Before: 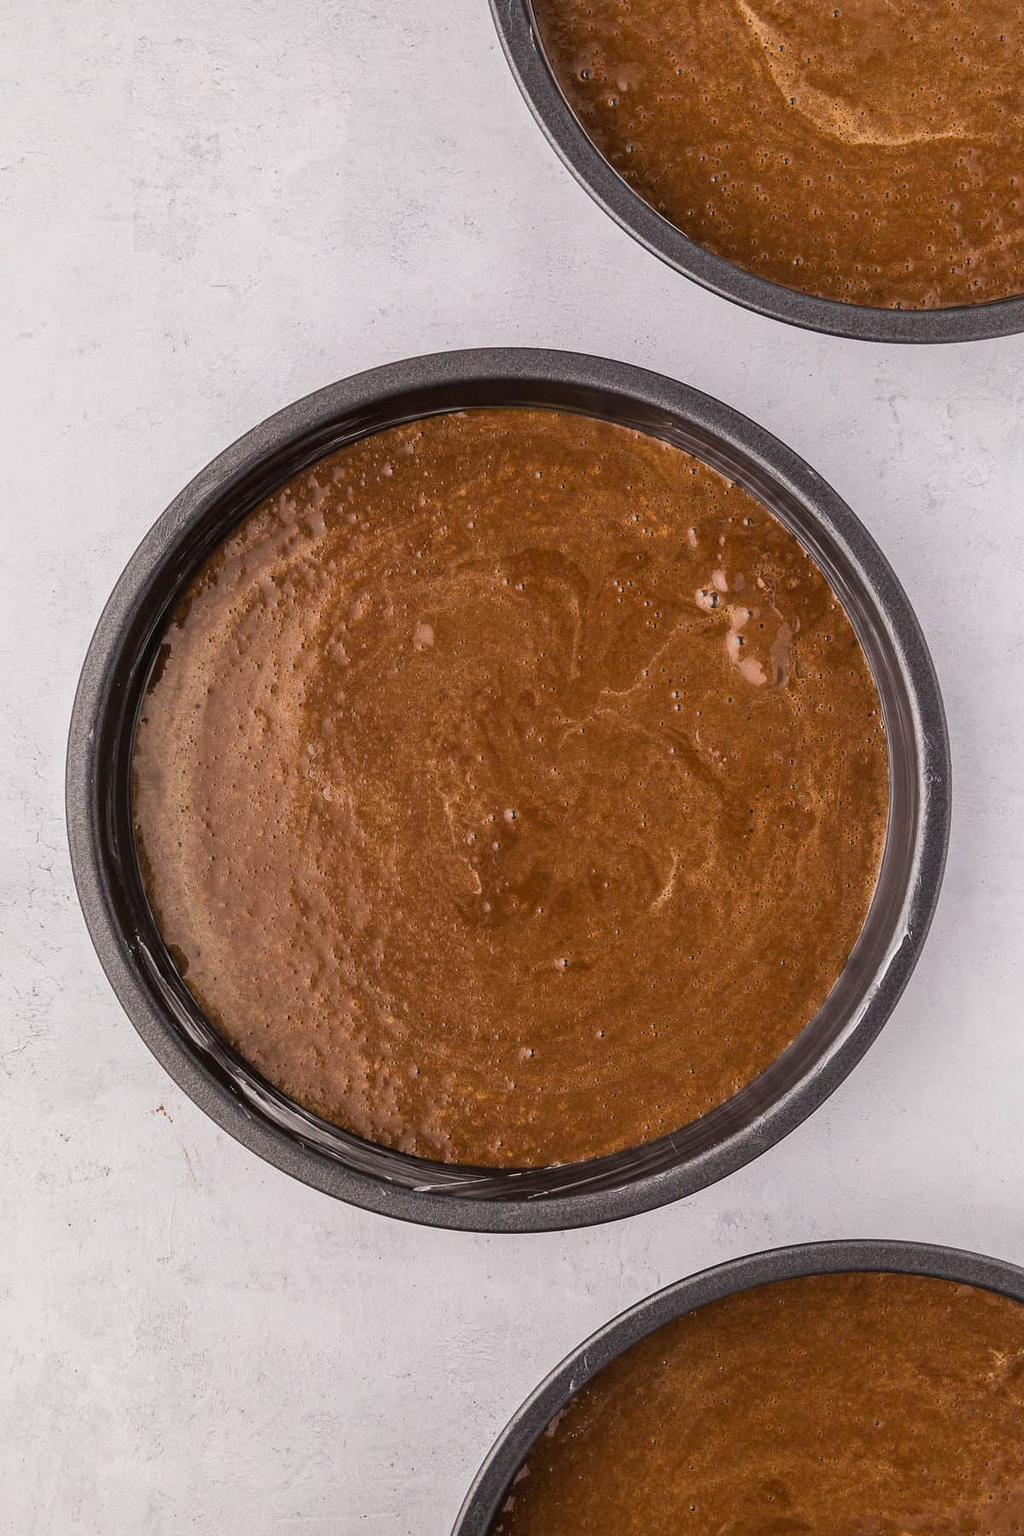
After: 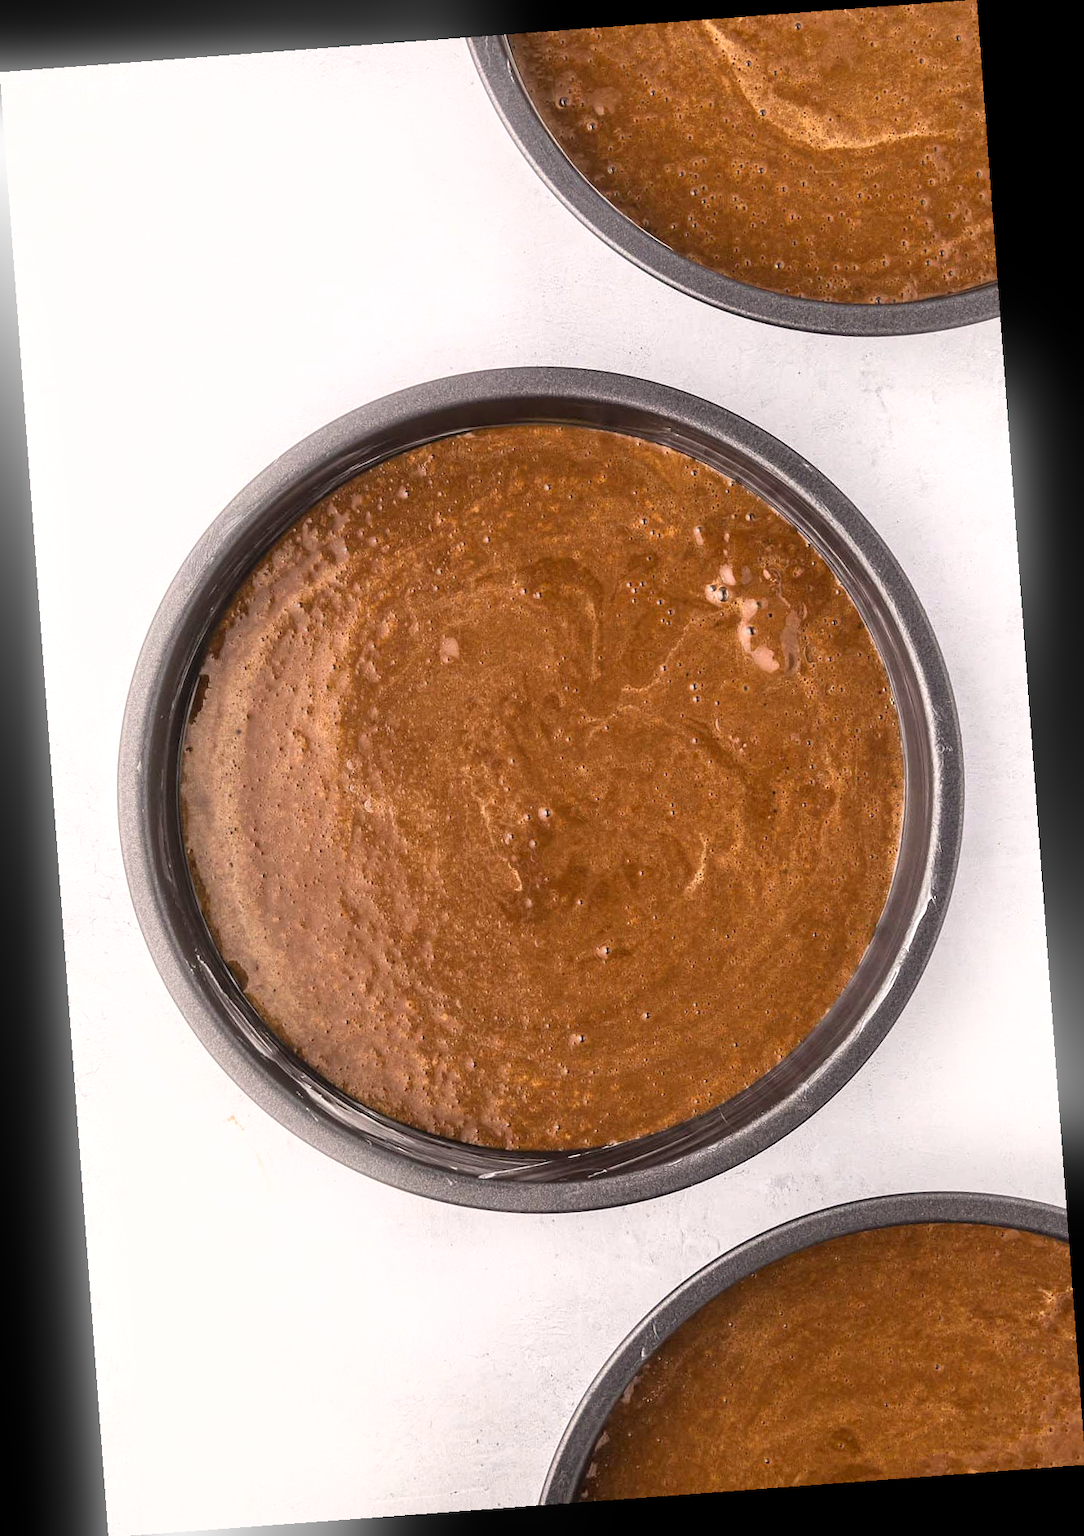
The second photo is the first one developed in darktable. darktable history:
exposure: exposure 0.559 EV, compensate highlight preservation false
color zones: curves: ch0 [(0, 0.5) (0.143, 0.5) (0.286, 0.5) (0.429, 0.5) (0.571, 0.5) (0.714, 0.476) (0.857, 0.5) (1, 0.5)]; ch2 [(0, 0.5) (0.143, 0.5) (0.286, 0.5) (0.429, 0.5) (0.571, 0.5) (0.714, 0.487) (0.857, 0.5) (1, 0.5)]
rotate and perspective: rotation -4.25°, automatic cropping off
bloom: size 9%, threshold 100%, strength 7%
color calibration: x 0.342, y 0.355, temperature 5146 K
